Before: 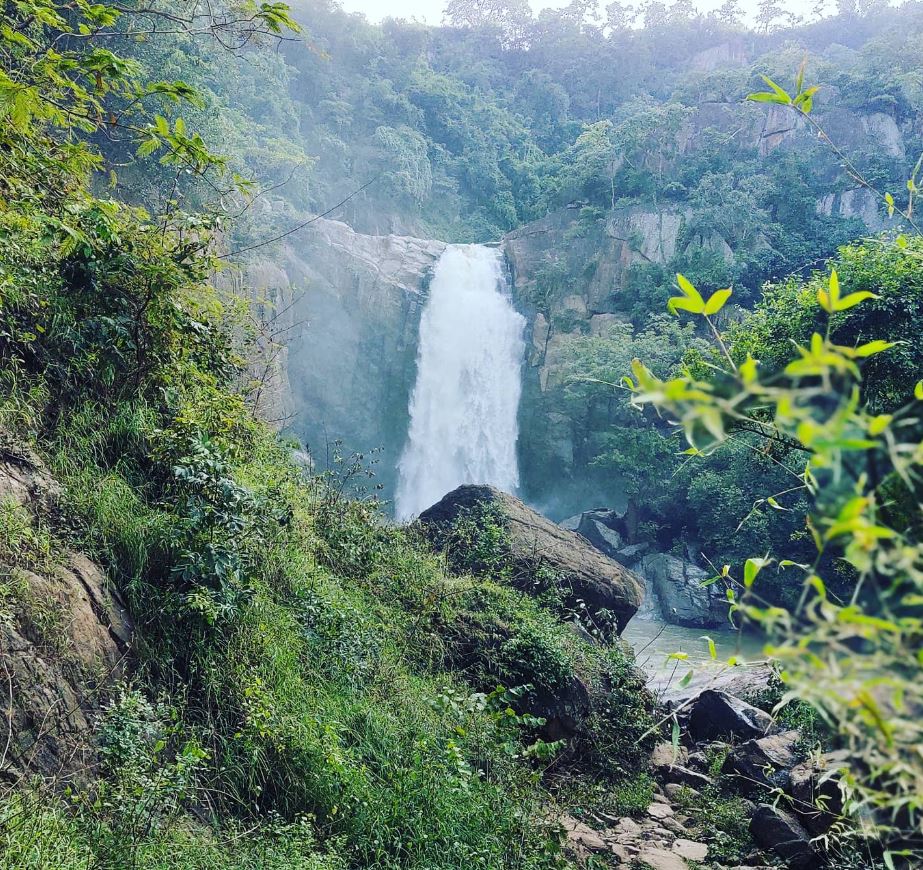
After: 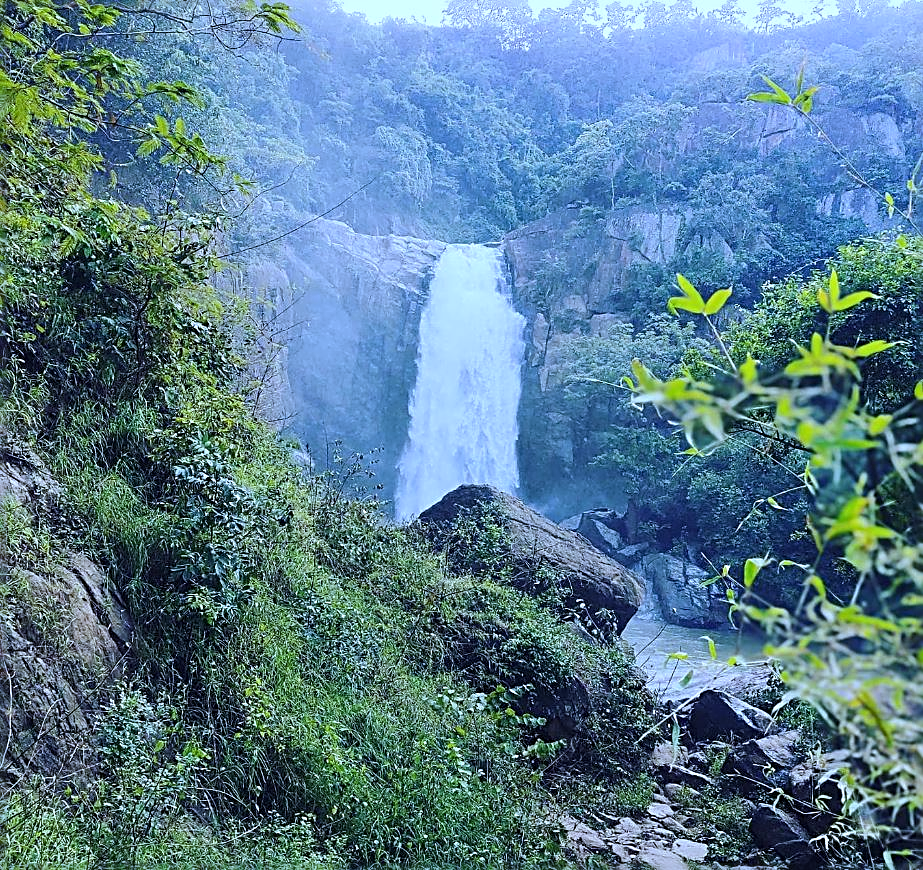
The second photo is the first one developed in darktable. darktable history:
white balance: red 0.871, blue 1.249
sharpen: radius 2.531, amount 0.628
